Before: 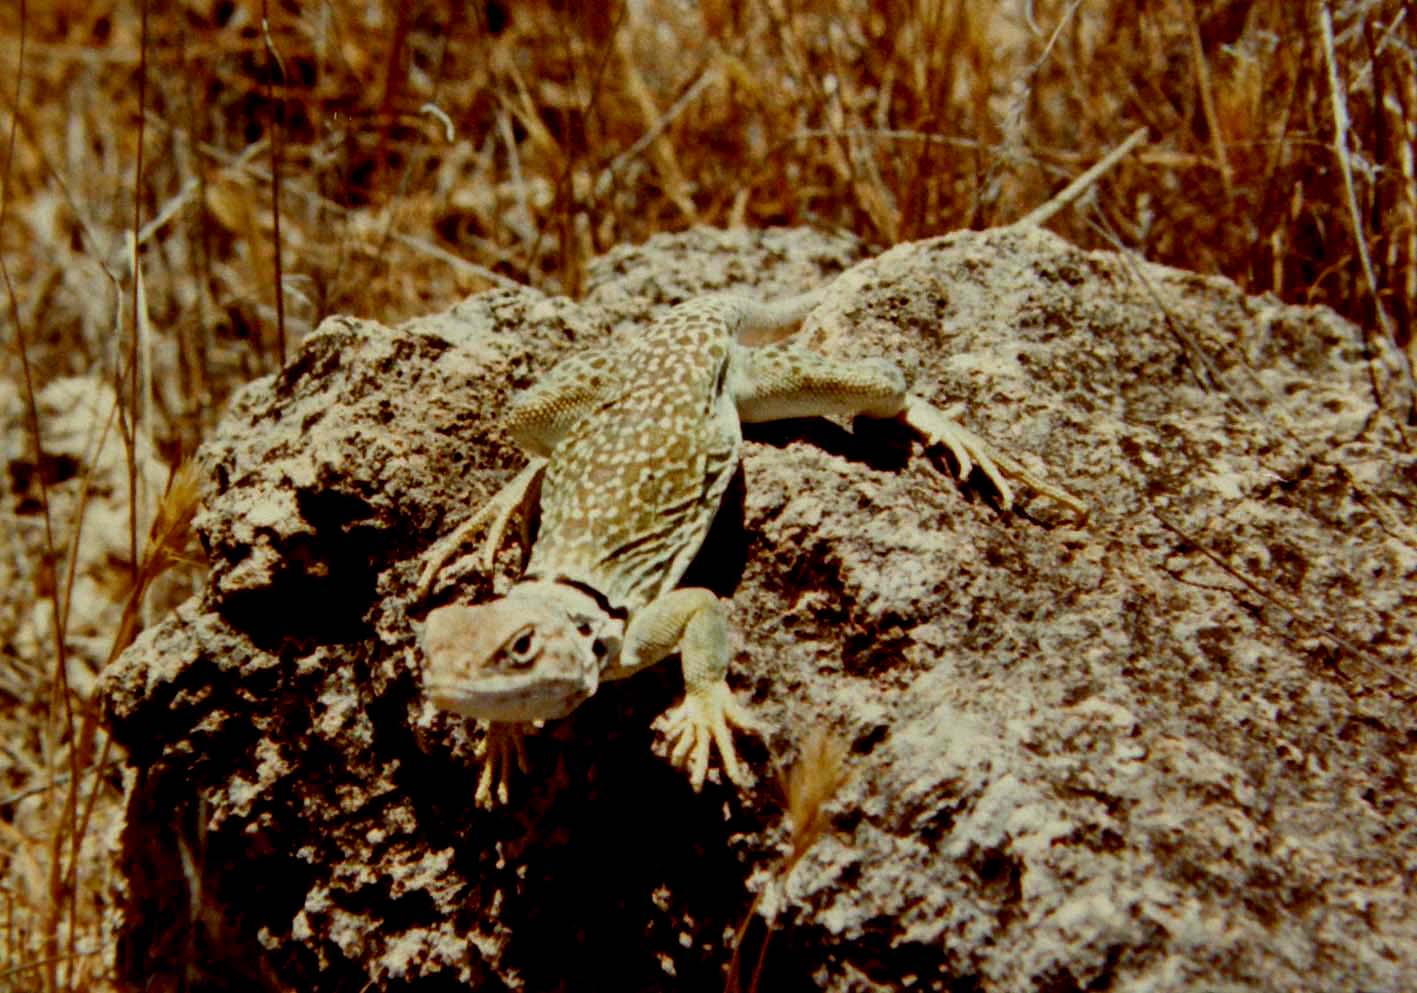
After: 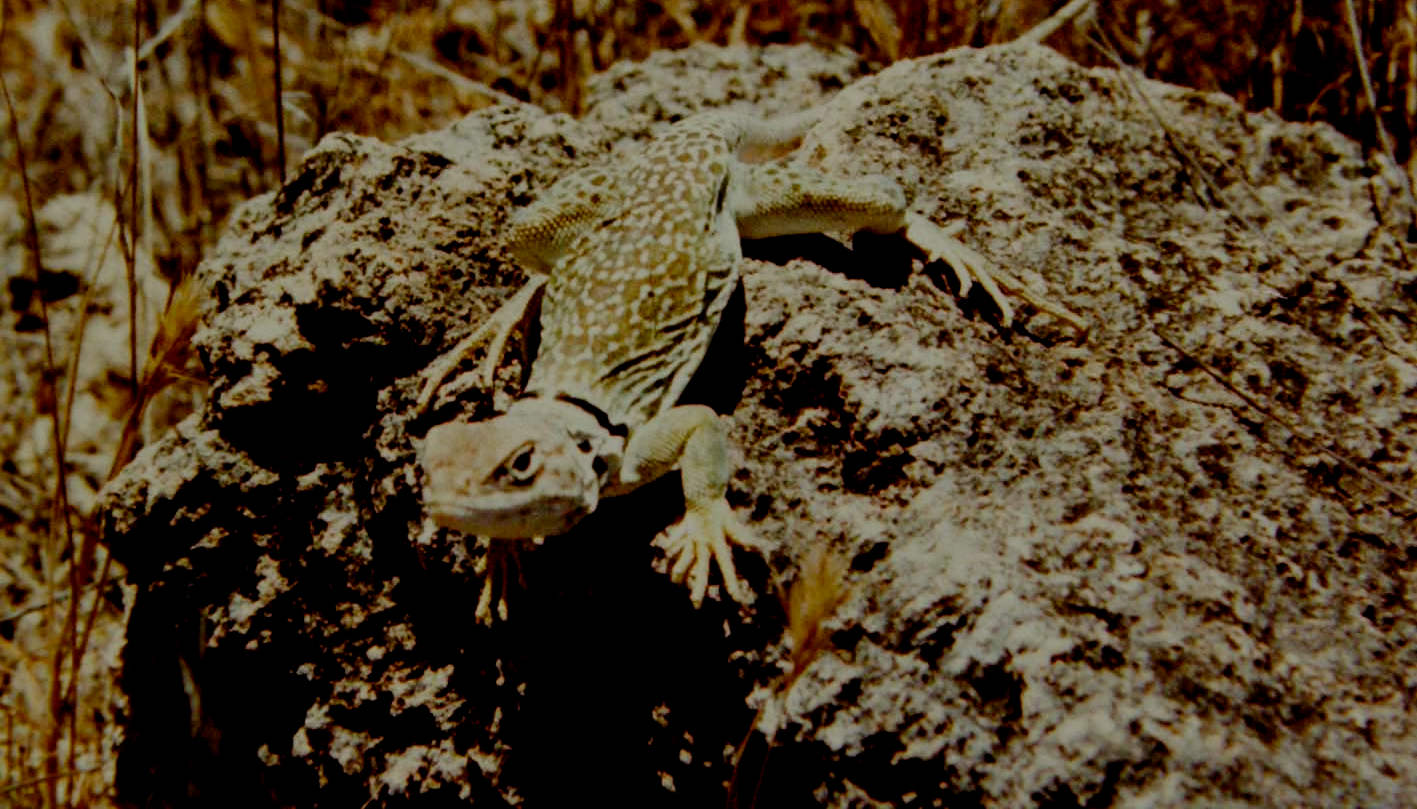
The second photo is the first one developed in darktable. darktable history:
crop and rotate: top 18.452%
filmic rgb: middle gray luminance 29.83%, black relative exposure -8.93 EV, white relative exposure 6.98 EV, target black luminance 0%, hardness 2.91, latitude 2.68%, contrast 0.963, highlights saturation mix 3.77%, shadows ↔ highlights balance 11.84%, add noise in highlights 0.001, preserve chrominance no, color science v3 (2019), use custom middle-gray values true, contrast in highlights soft
